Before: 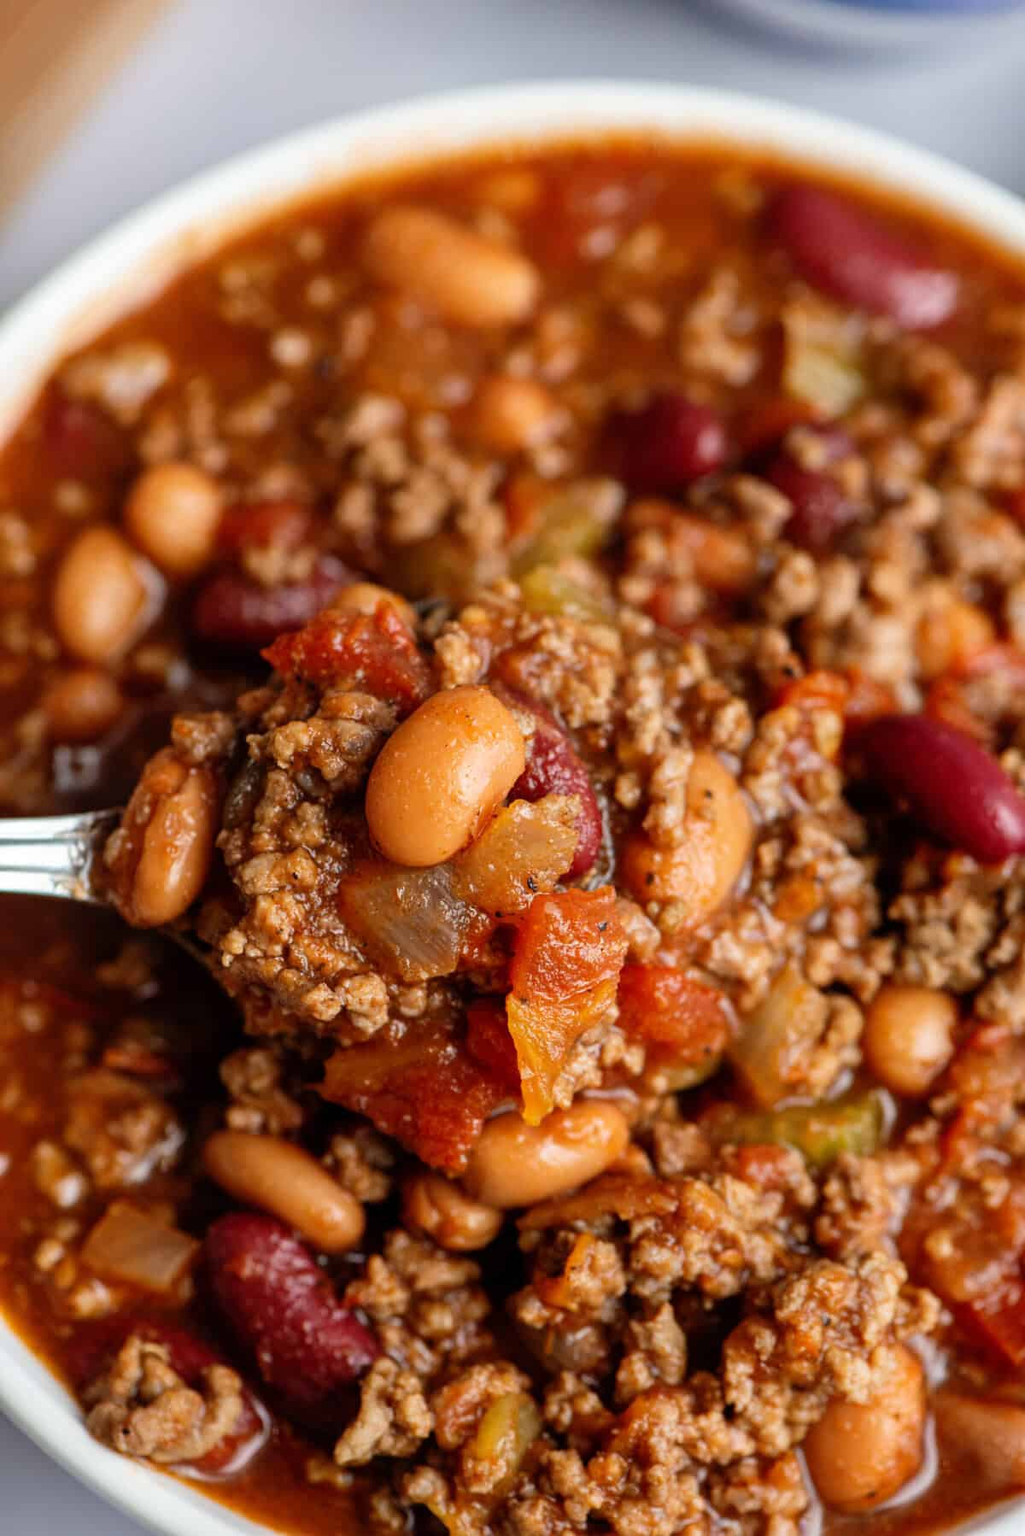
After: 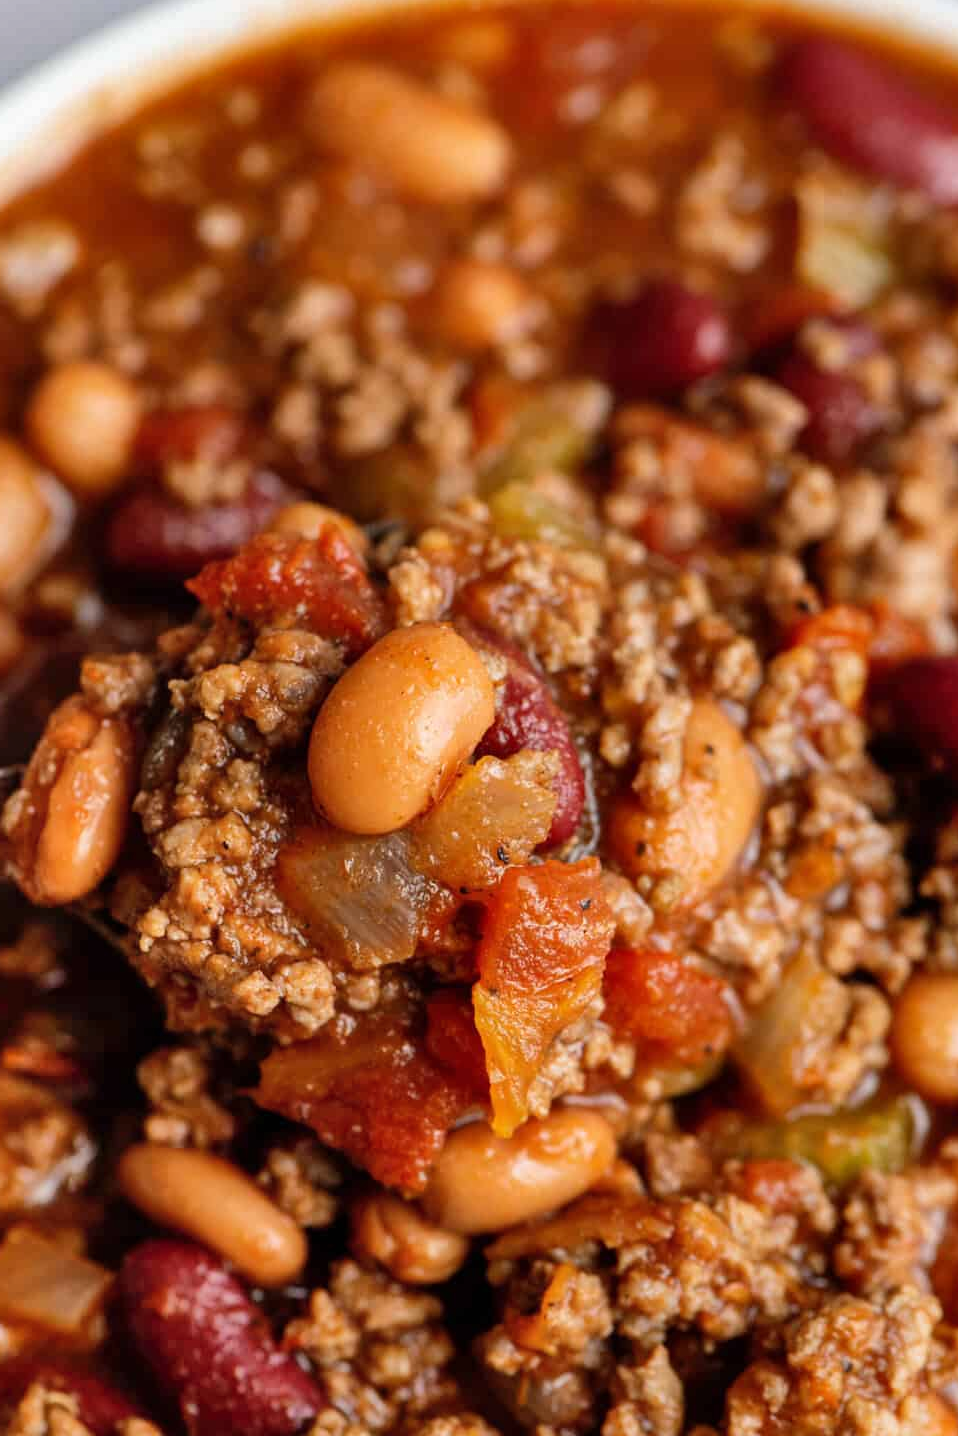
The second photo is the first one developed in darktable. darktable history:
crop and rotate: left 10.071%, top 10.071%, right 10.02%, bottom 10.02%
shadows and highlights: low approximation 0.01, soften with gaussian
